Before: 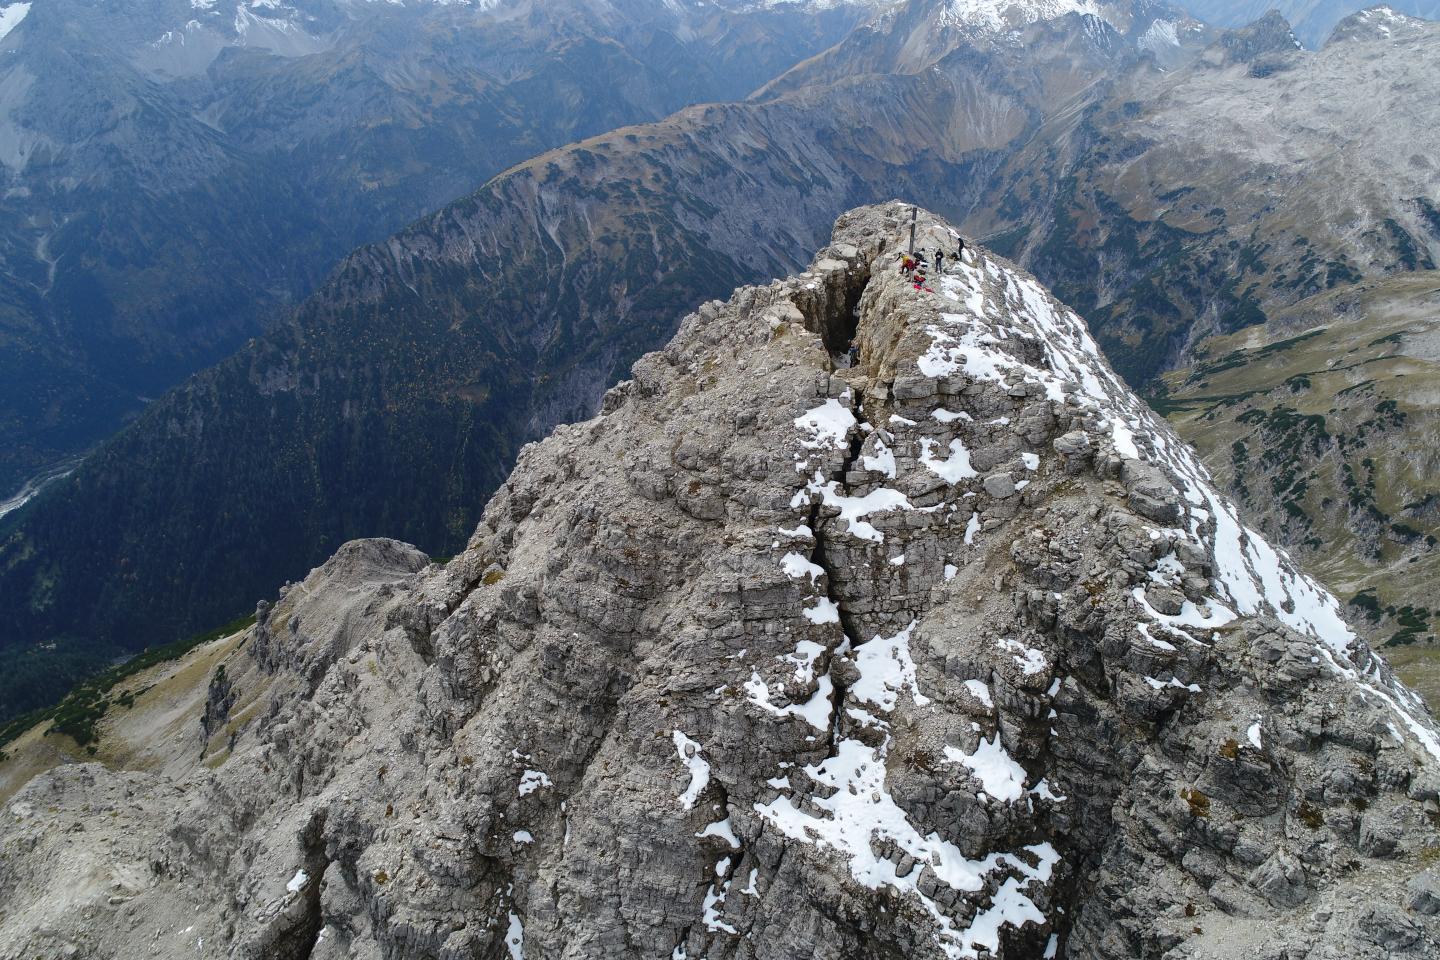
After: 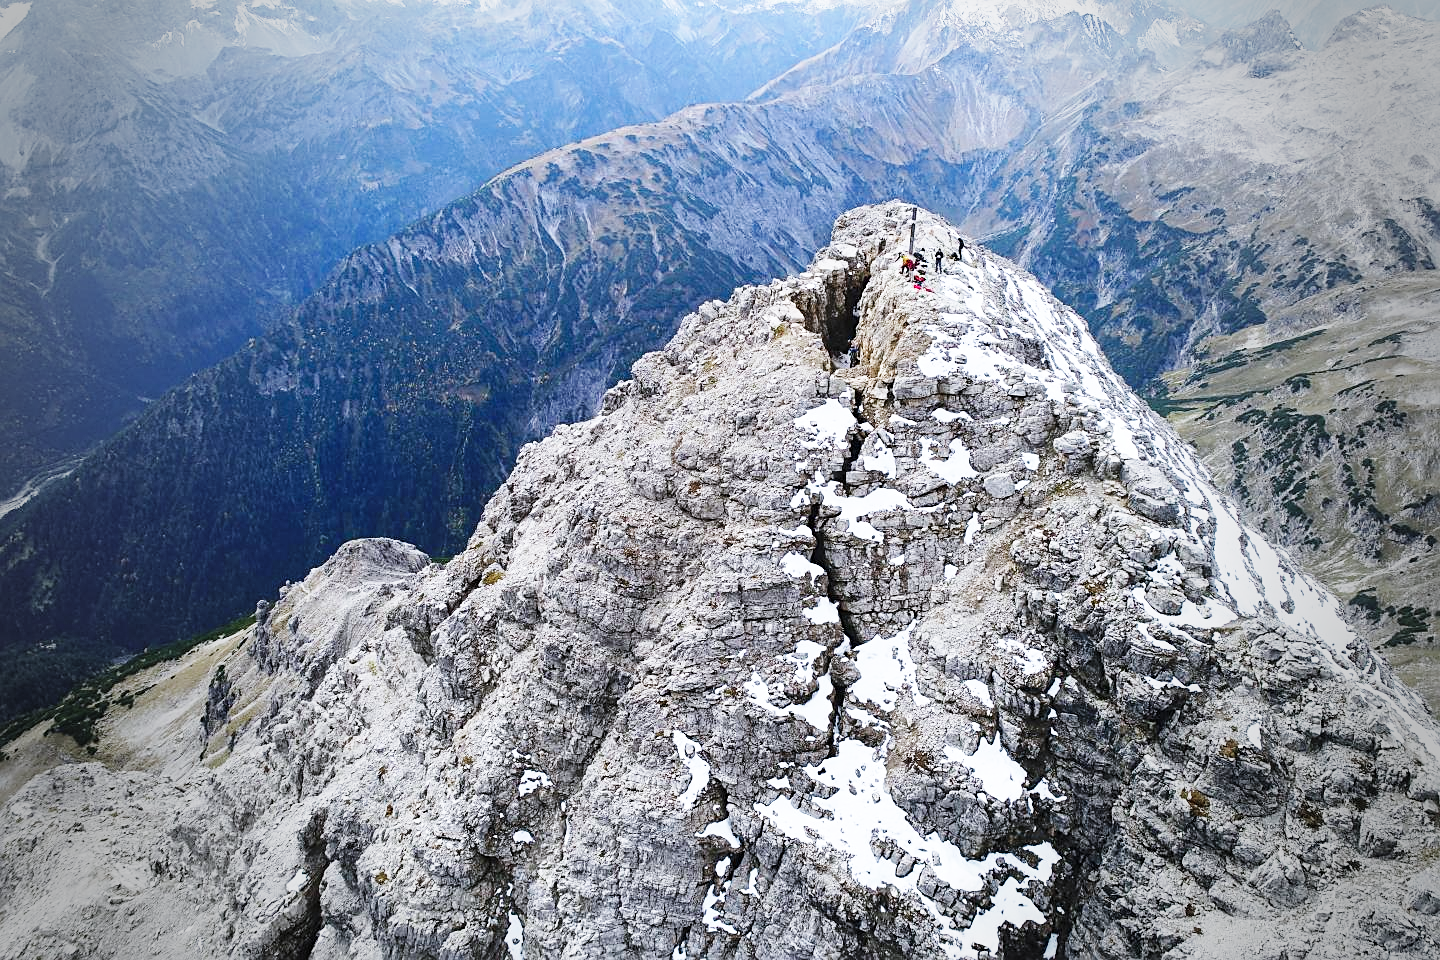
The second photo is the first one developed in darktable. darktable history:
vignetting: fall-off start 65.03%, width/height ratio 0.882
sharpen: on, module defaults
base curve: curves: ch0 [(0, 0) (0.018, 0.026) (0.143, 0.37) (0.33, 0.731) (0.458, 0.853) (0.735, 0.965) (0.905, 0.986) (1, 1)], preserve colors none
color calibration: illuminant as shot in camera, x 0.358, y 0.373, temperature 4628.91 K
exposure: compensate highlight preservation false
